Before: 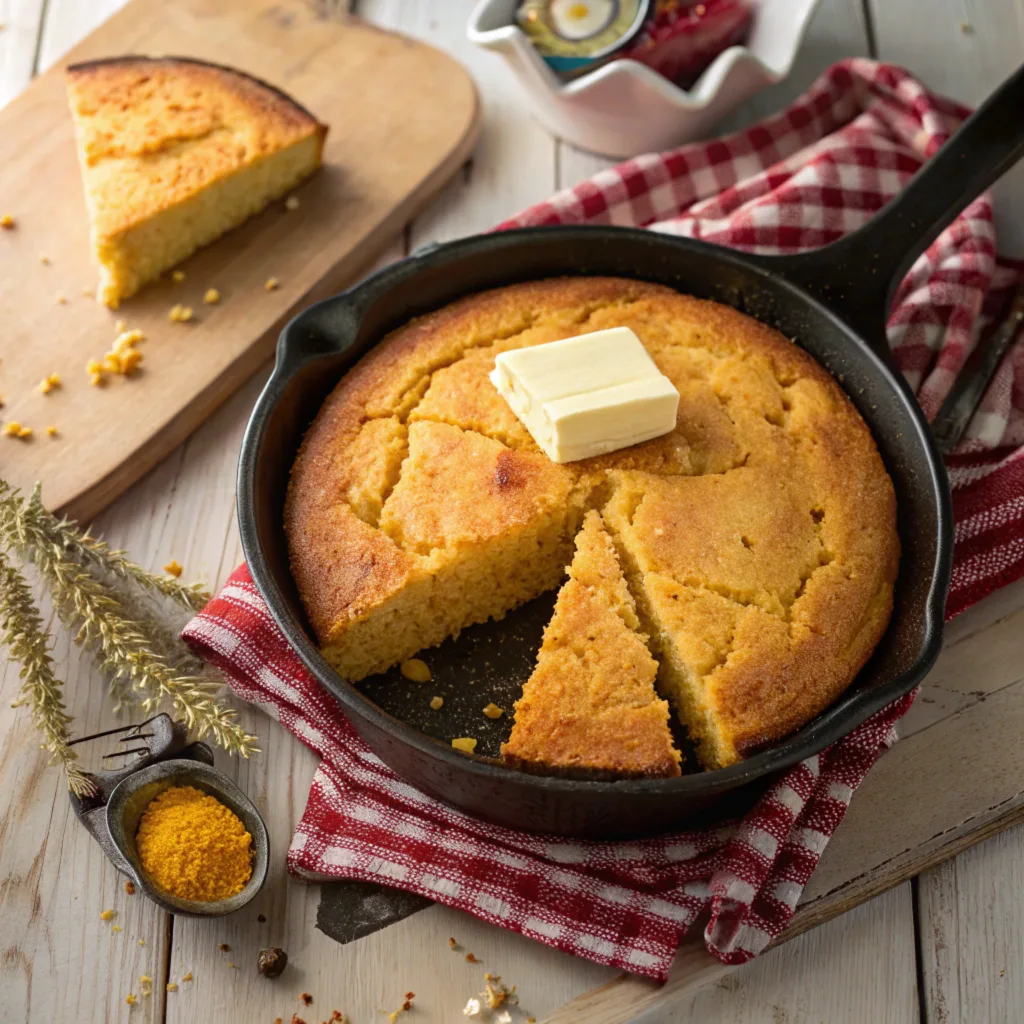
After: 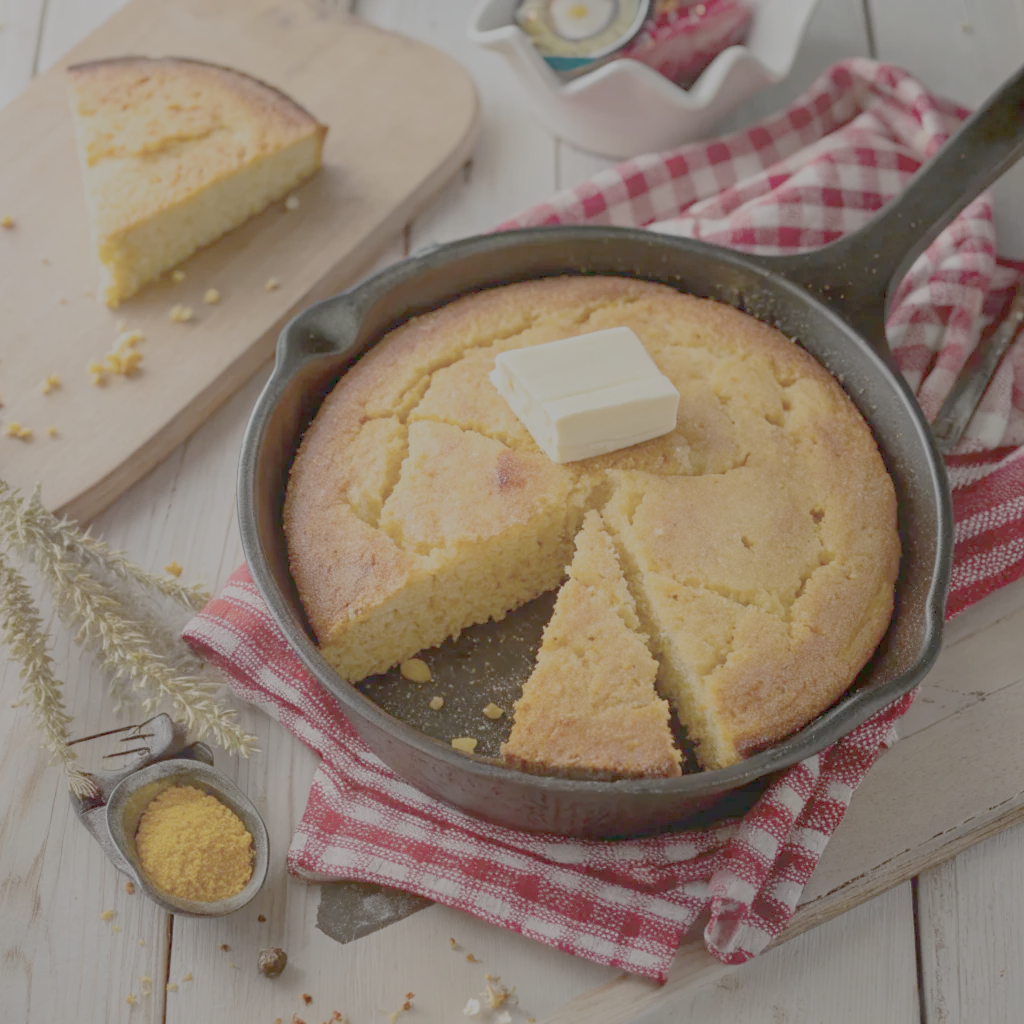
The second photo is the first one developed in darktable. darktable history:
exposure: black level correction 0, exposure -0.721 EV
color zones: curves: ch0 [(0.25, 0.5) (0.636, 0.25) (0.75, 0.5)]
color balance rgb: perceptual saturation grading › global saturation -27.94%, hue shift -2.27°, contrast -21.26%
